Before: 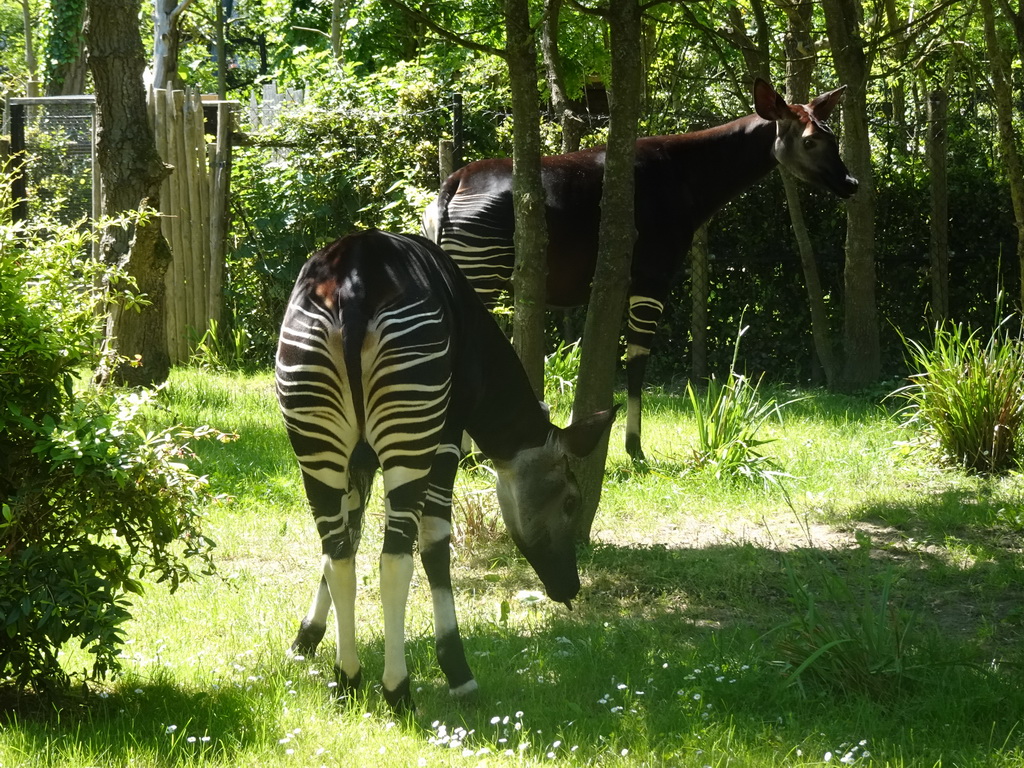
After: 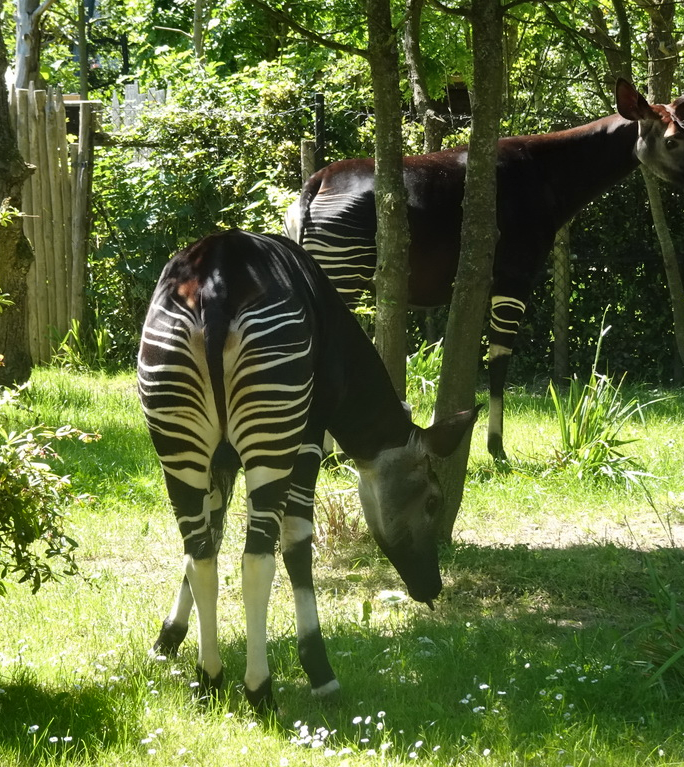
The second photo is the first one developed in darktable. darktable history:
crop and rotate: left 13.529%, right 19.665%
shadows and highlights: white point adjustment 0.027, highlights color adjustment 0.815%, soften with gaussian
